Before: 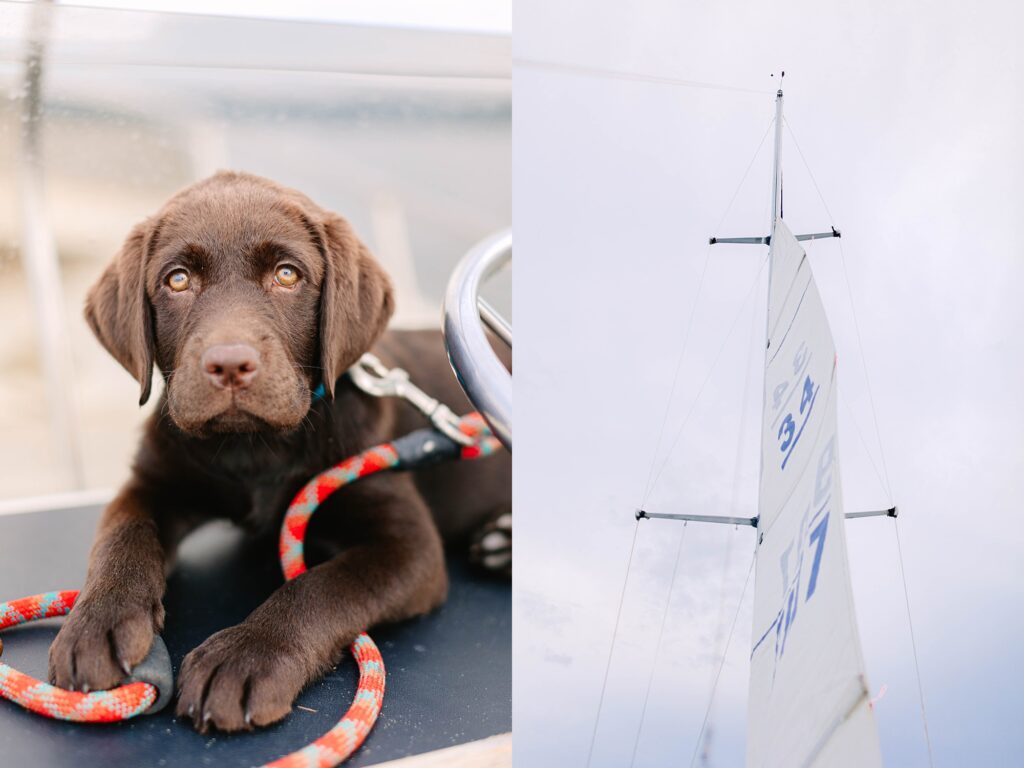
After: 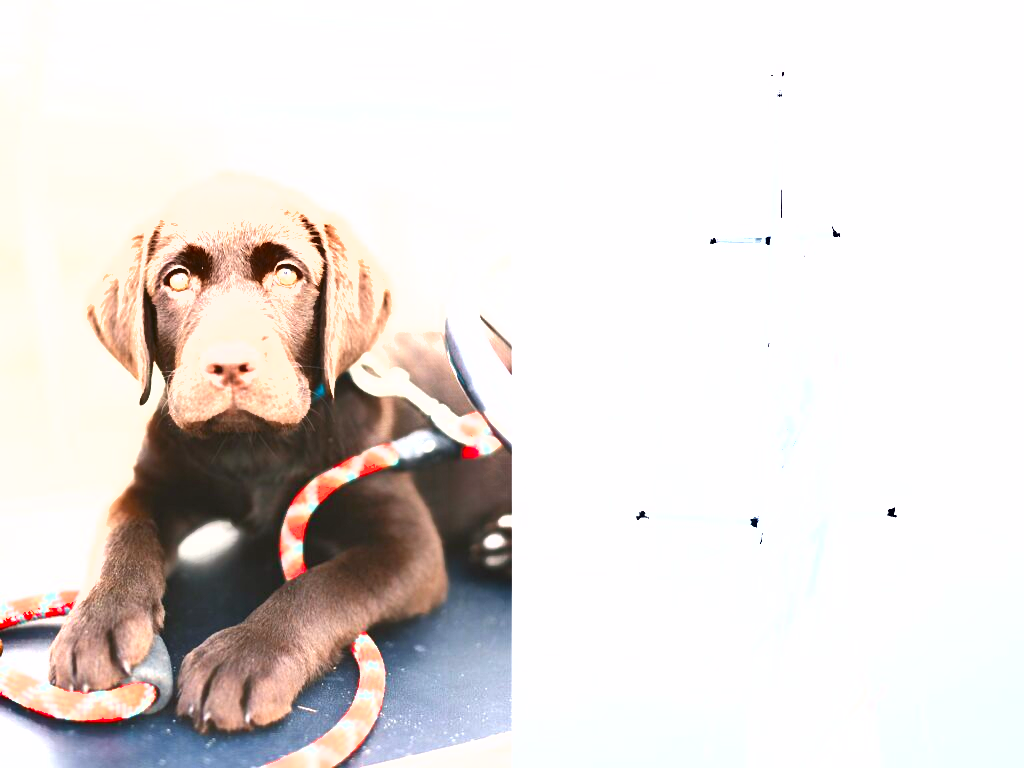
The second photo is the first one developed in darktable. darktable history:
shadows and highlights: low approximation 0.01, soften with gaussian
contrast equalizer: octaves 7, y [[0.6 ×6], [0.55 ×6], [0 ×6], [0 ×6], [0 ×6]], mix -1
exposure: exposure 2.207 EV, compensate highlight preservation false
